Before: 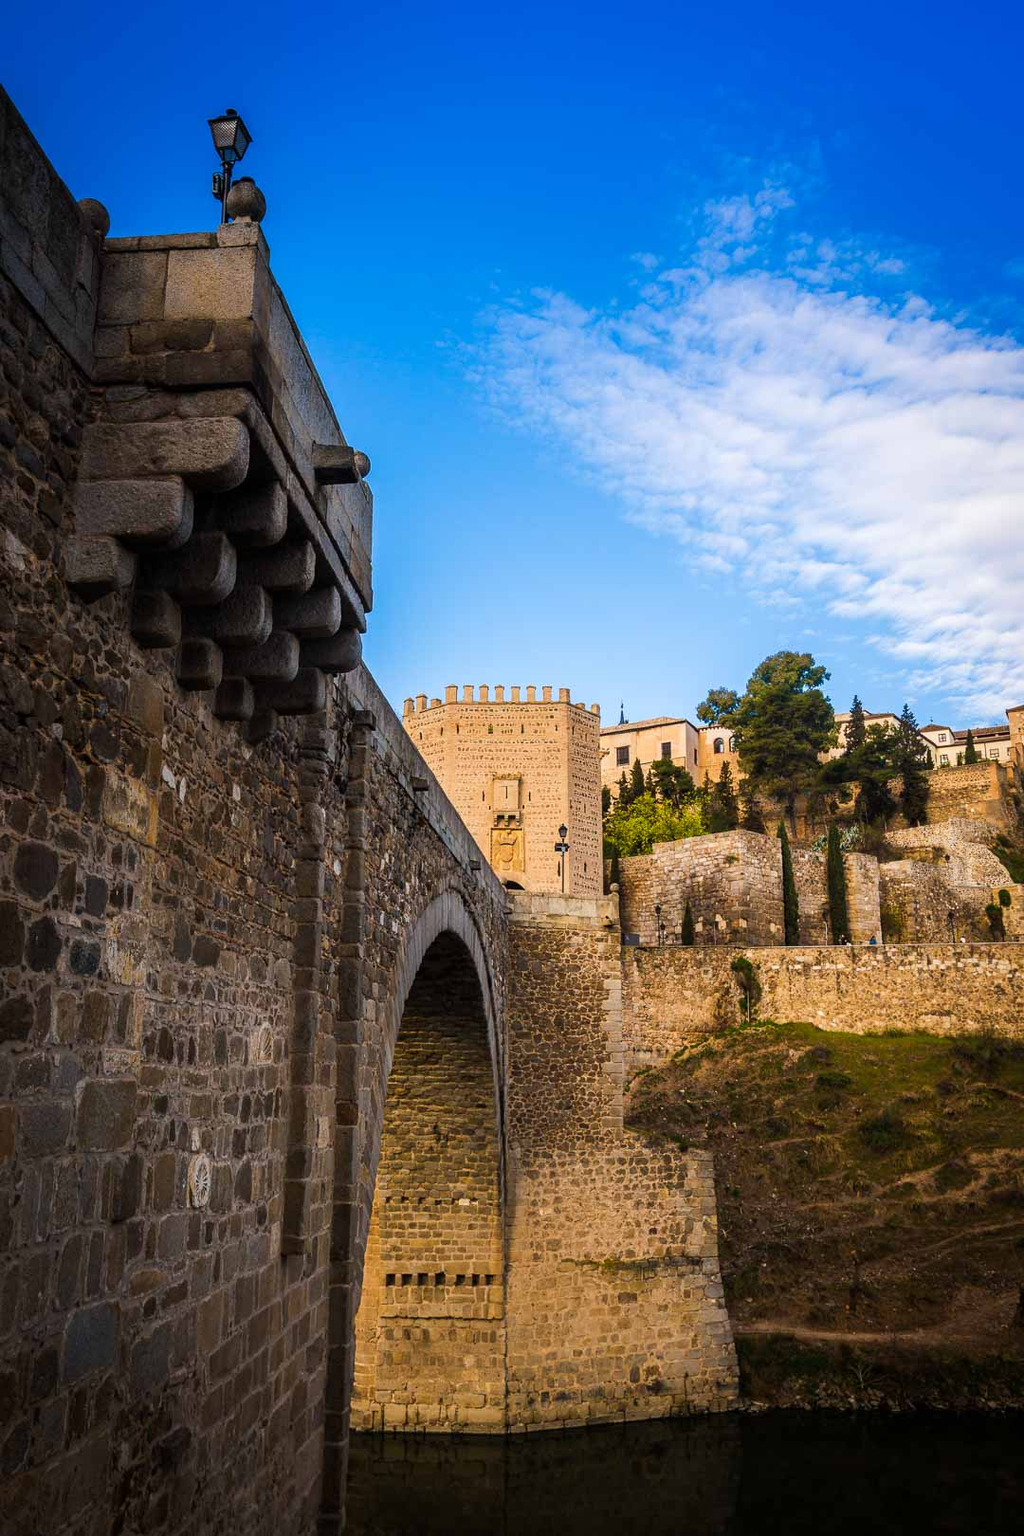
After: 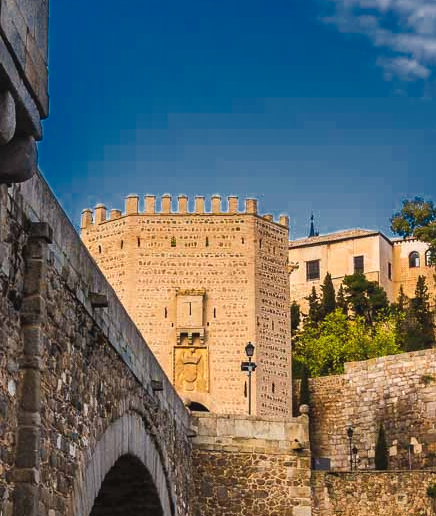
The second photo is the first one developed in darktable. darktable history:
exposure: black level correction -0.003, exposure 0.038 EV, compensate exposure bias true, compensate highlight preservation false
color zones: curves: ch0 [(0, 0.497) (0.143, 0.5) (0.286, 0.5) (0.429, 0.483) (0.571, 0.116) (0.714, -0.006) (0.857, 0.28) (1, 0.497)]
tone equalizer: on, module defaults
crop: left 31.907%, top 32.54%, right 27.673%, bottom 35.584%
shadows and highlights: low approximation 0.01, soften with gaussian
